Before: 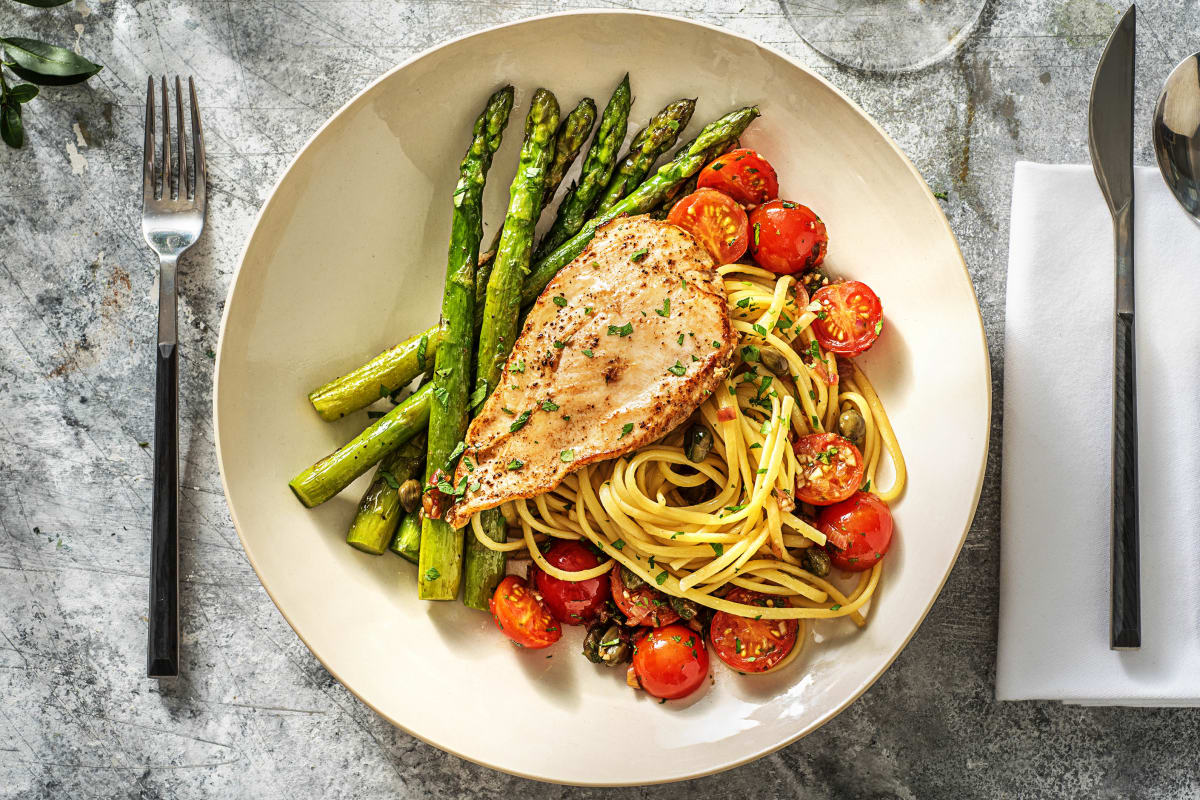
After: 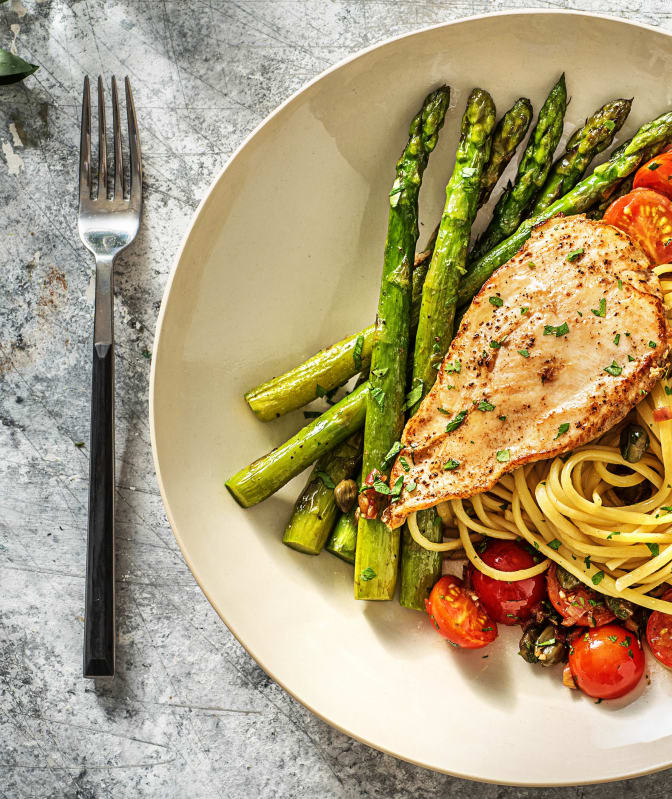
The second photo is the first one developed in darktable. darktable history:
crop: left 5.354%, right 38.64%
